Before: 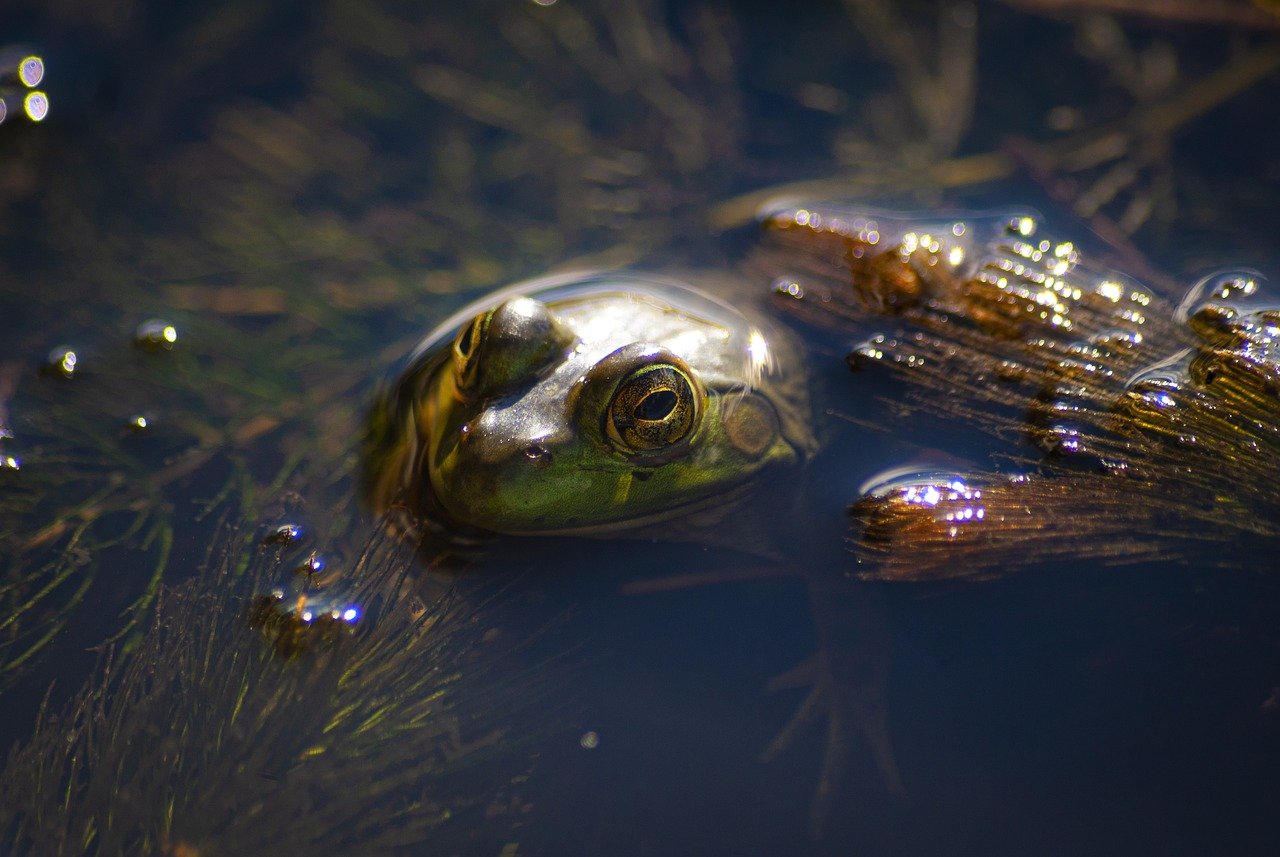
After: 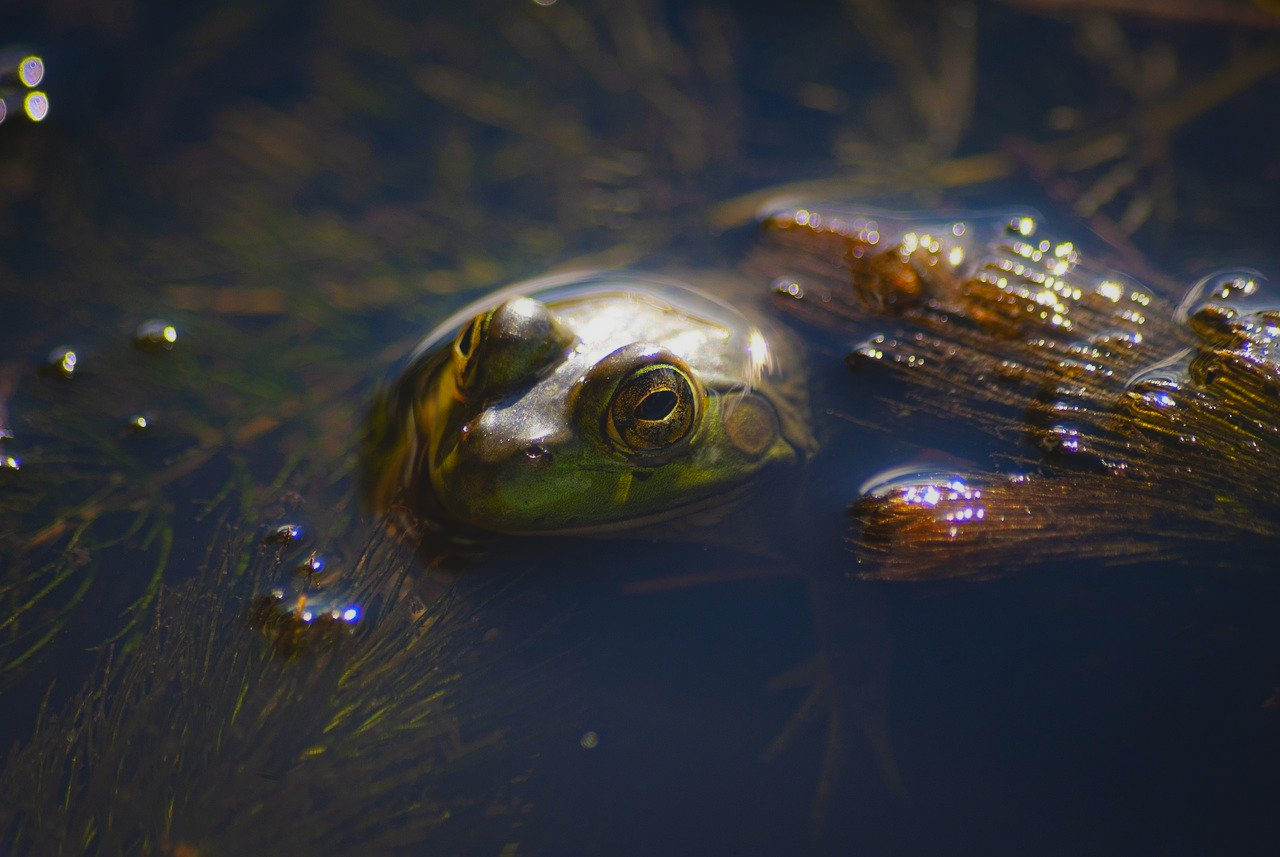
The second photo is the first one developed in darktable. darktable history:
local contrast: detail 69%
tone equalizer: -8 EV -0.378 EV, -7 EV -0.42 EV, -6 EV -0.337 EV, -5 EV -0.23 EV, -3 EV 0.239 EV, -2 EV 0.326 EV, -1 EV 0.383 EV, +0 EV 0.428 EV, mask exposure compensation -0.497 EV
